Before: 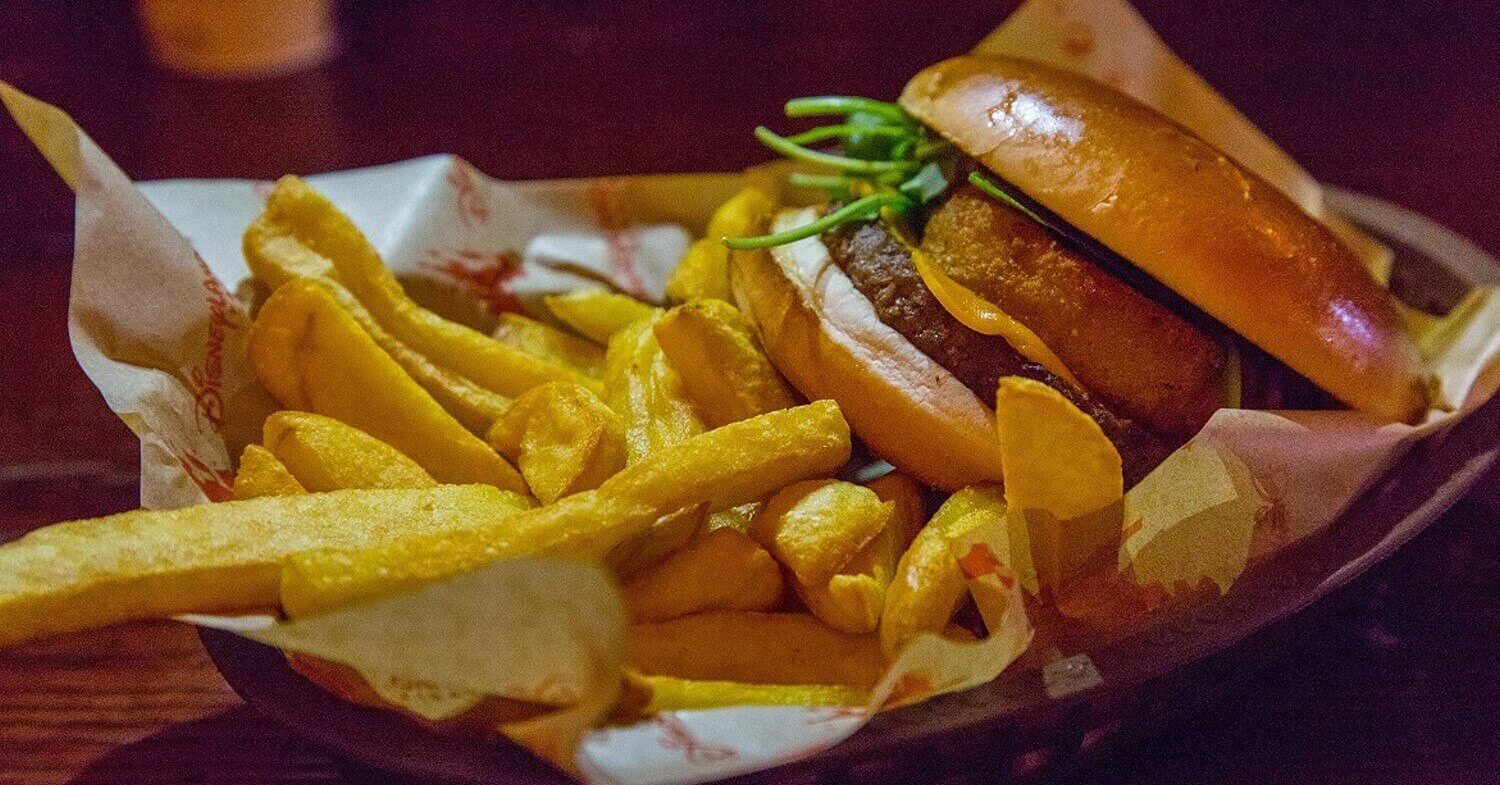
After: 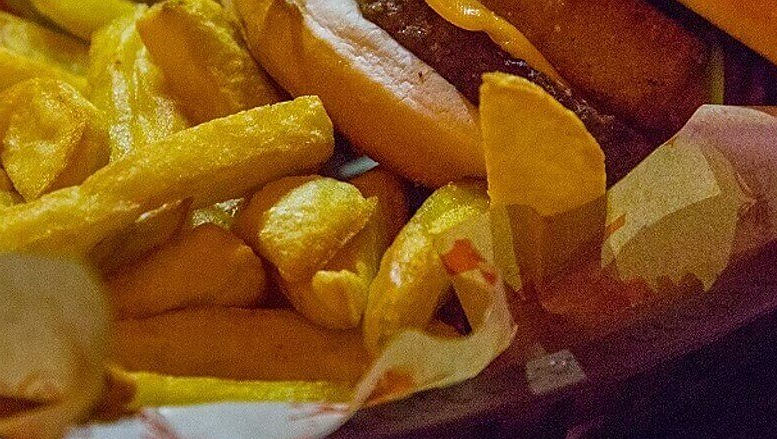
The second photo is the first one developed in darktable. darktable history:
sharpen: radius 1.458, amount 0.398, threshold 1.271
crop: left 34.479%, top 38.822%, right 13.718%, bottom 5.172%
